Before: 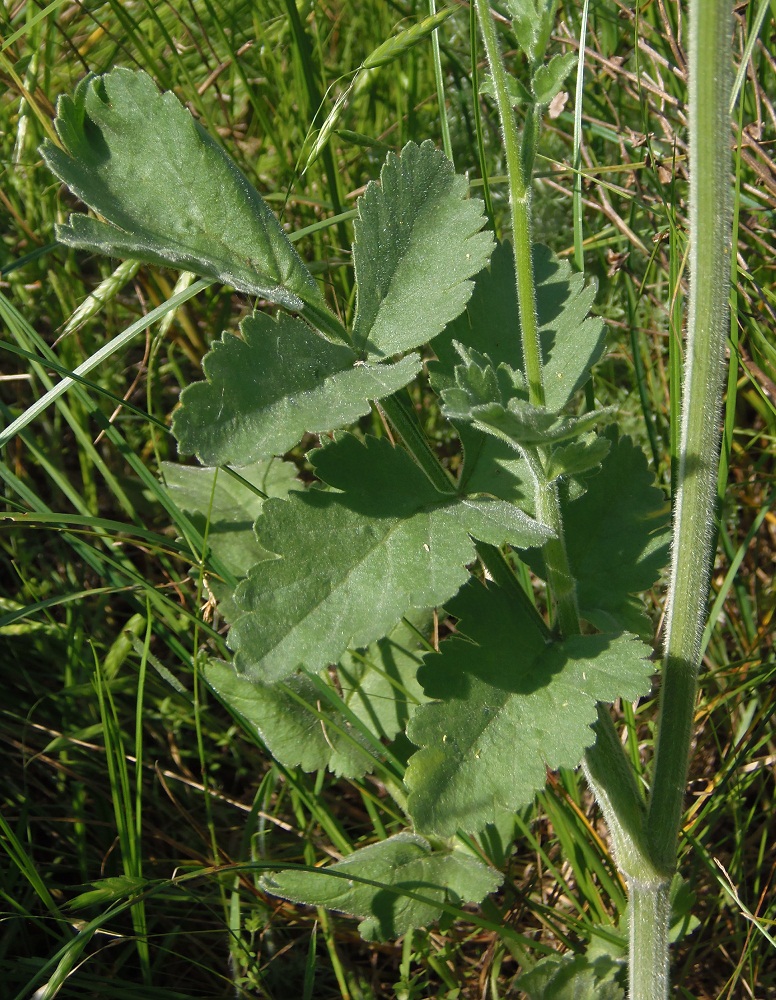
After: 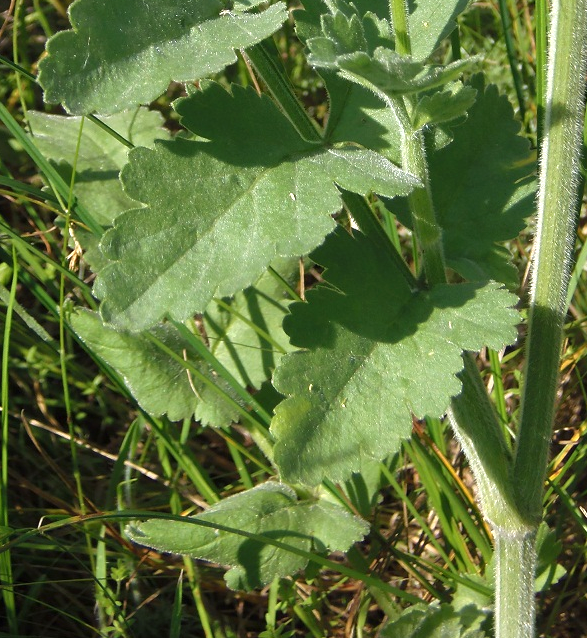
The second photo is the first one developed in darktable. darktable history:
crop and rotate: left 17.299%, top 35.115%, right 7.015%, bottom 1.024%
exposure: exposure 0.485 EV, compensate highlight preservation false
